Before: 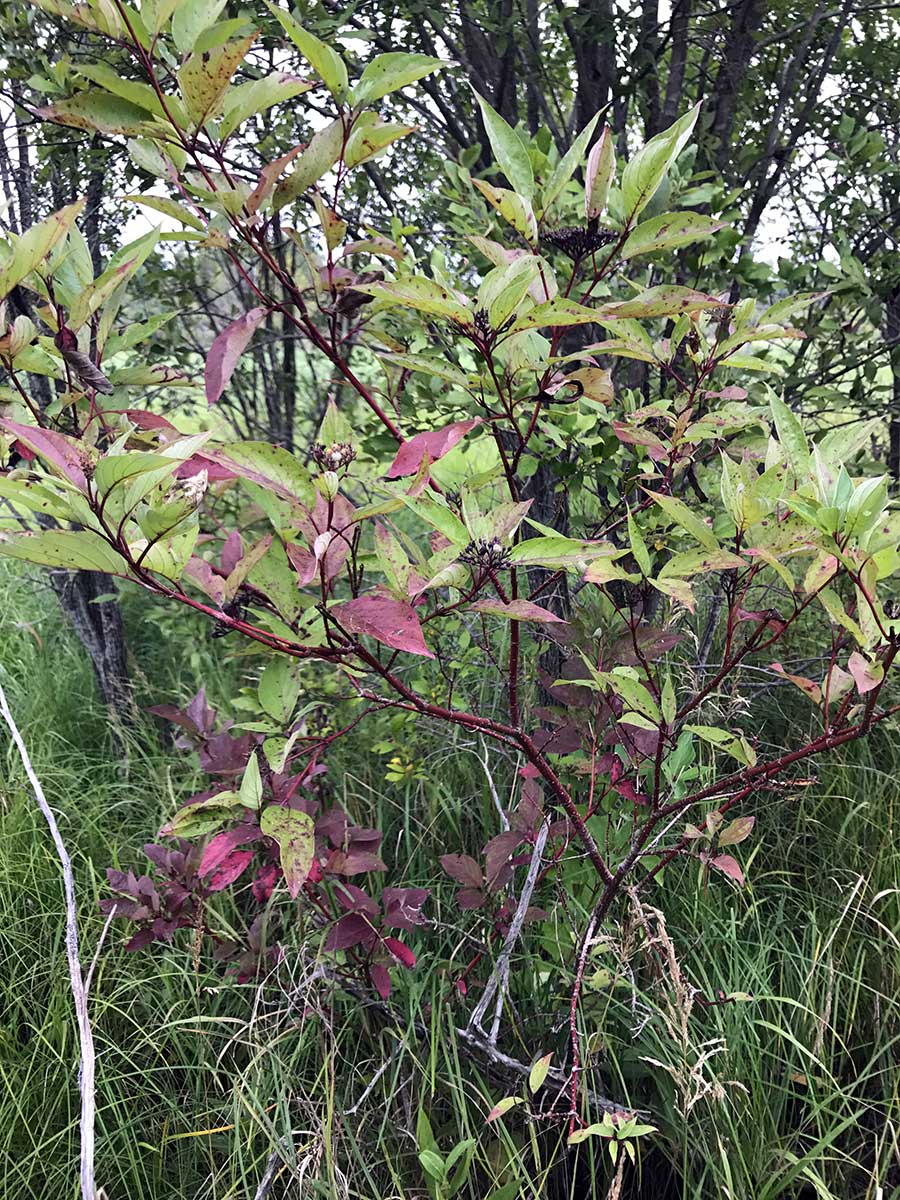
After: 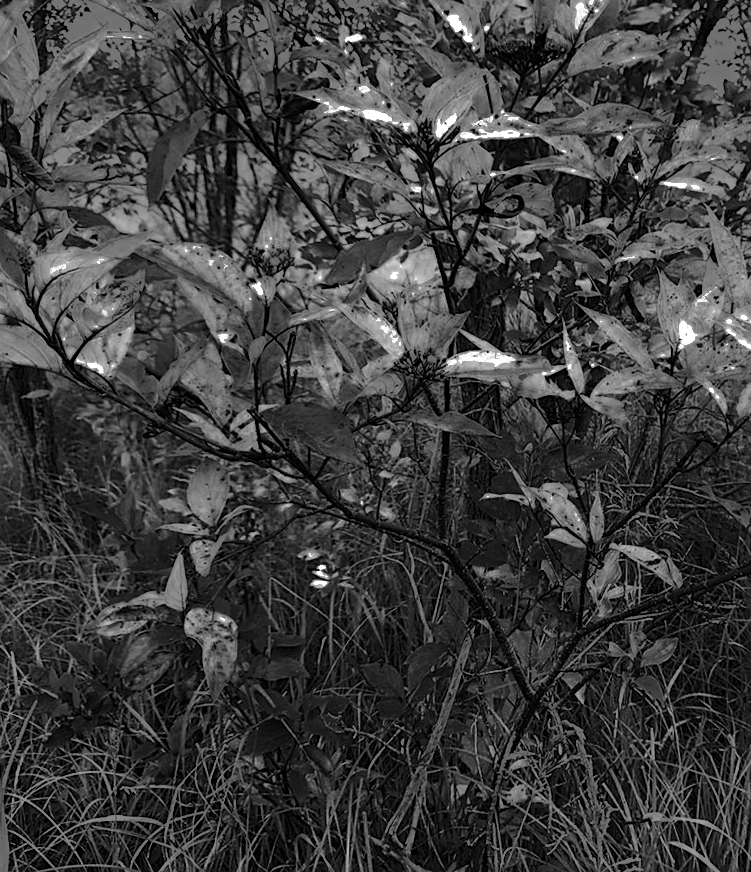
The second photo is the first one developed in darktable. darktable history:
color correction: highlights a* -39.68, highlights b* -40, shadows a* -40, shadows b* -40, saturation -3
crop: left 9.712%, top 16.928%, right 10.845%, bottom 12.332%
sharpen: on, module defaults
contrast brightness saturation: contrast 0.11, saturation -0.17
tone equalizer: -8 EV -0.417 EV, -7 EV -0.389 EV, -6 EV -0.333 EV, -5 EV -0.222 EV, -3 EV 0.222 EV, -2 EV 0.333 EV, -1 EV 0.389 EV, +0 EV 0.417 EV, edges refinement/feathering 500, mask exposure compensation -1.57 EV, preserve details no
shadows and highlights: radius 125.46, shadows 21.19, highlights -21.19, low approximation 0.01
rotate and perspective: rotation 2.27°, automatic cropping off
color zones: curves: ch0 [(0.002, 0.429) (0.121, 0.212) (0.198, 0.113) (0.276, 0.344) (0.331, 0.541) (0.41, 0.56) (0.482, 0.289) (0.619, 0.227) (0.721, 0.18) (0.821, 0.435) (0.928, 0.555) (1, 0.587)]; ch1 [(0, 0) (0.143, 0) (0.286, 0) (0.429, 0) (0.571, 0) (0.714, 0) (0.857, 0)]
